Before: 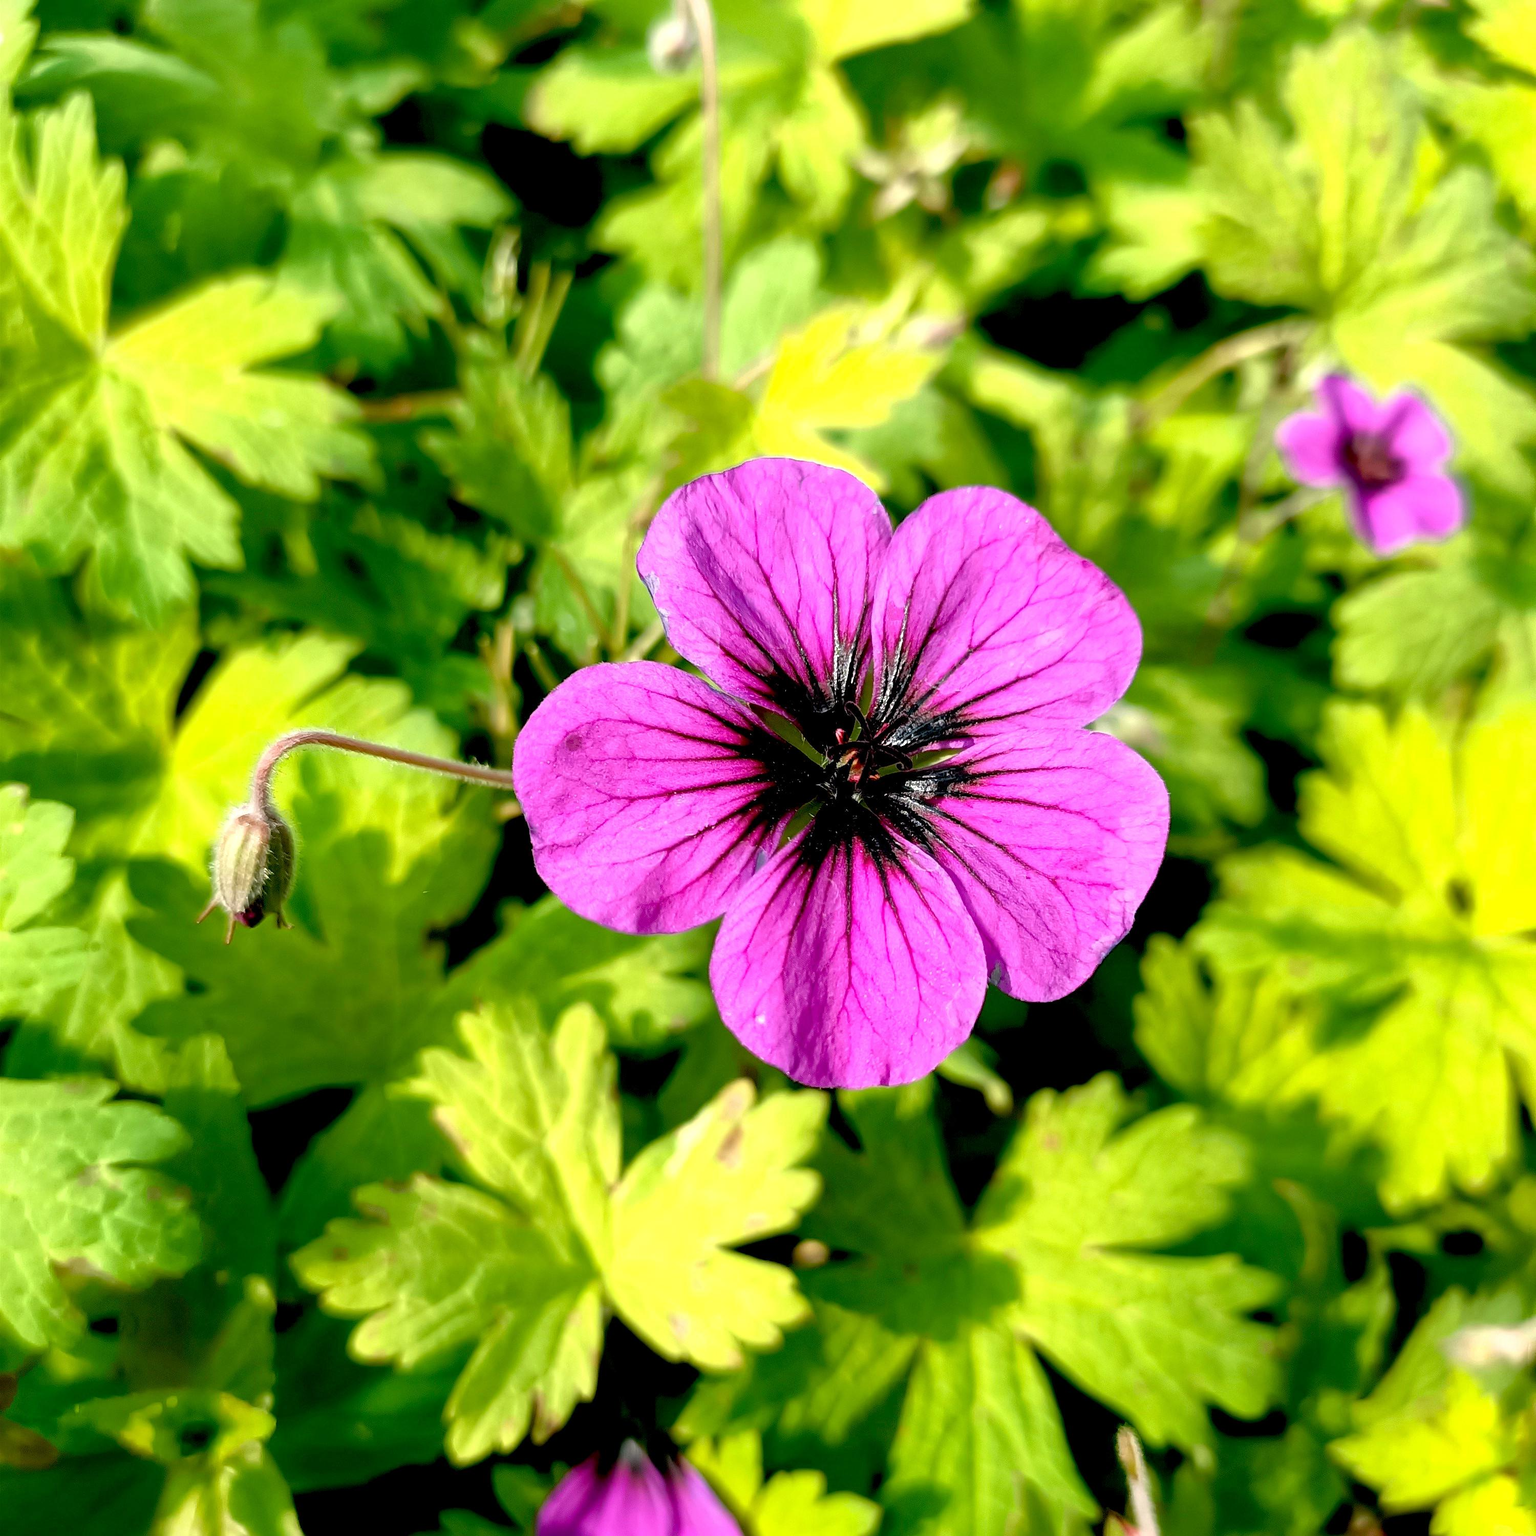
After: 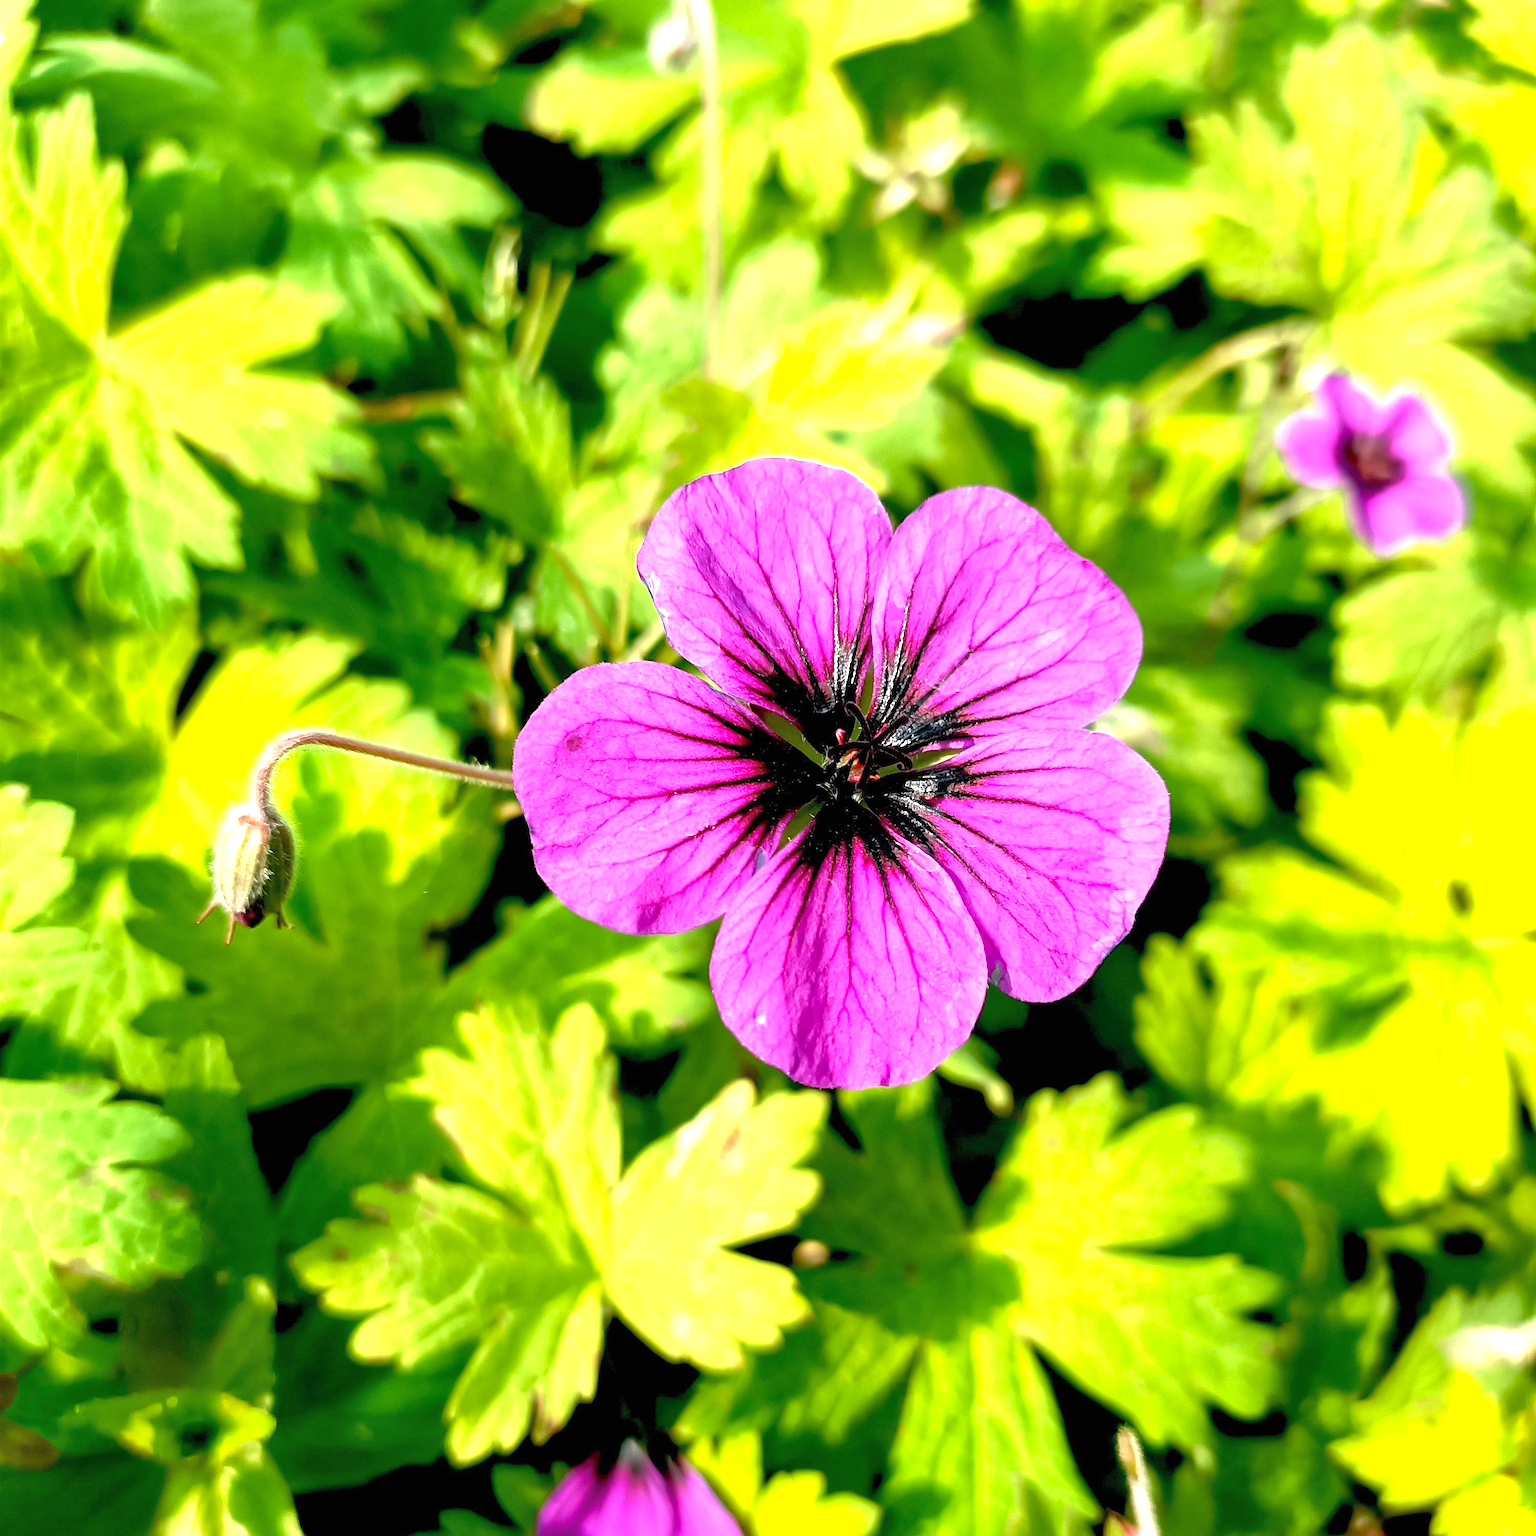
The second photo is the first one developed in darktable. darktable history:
exposure: black level correction 0, exposure 0.693 EV, compensate highlight preservation false
base curve: curves: ch0 [(0, 0) (0.303, 0.277) (1, 1)], exposure shift 0.574, preserve colors none
shadows and highlights: shadows 42.7, highlights 8.45
